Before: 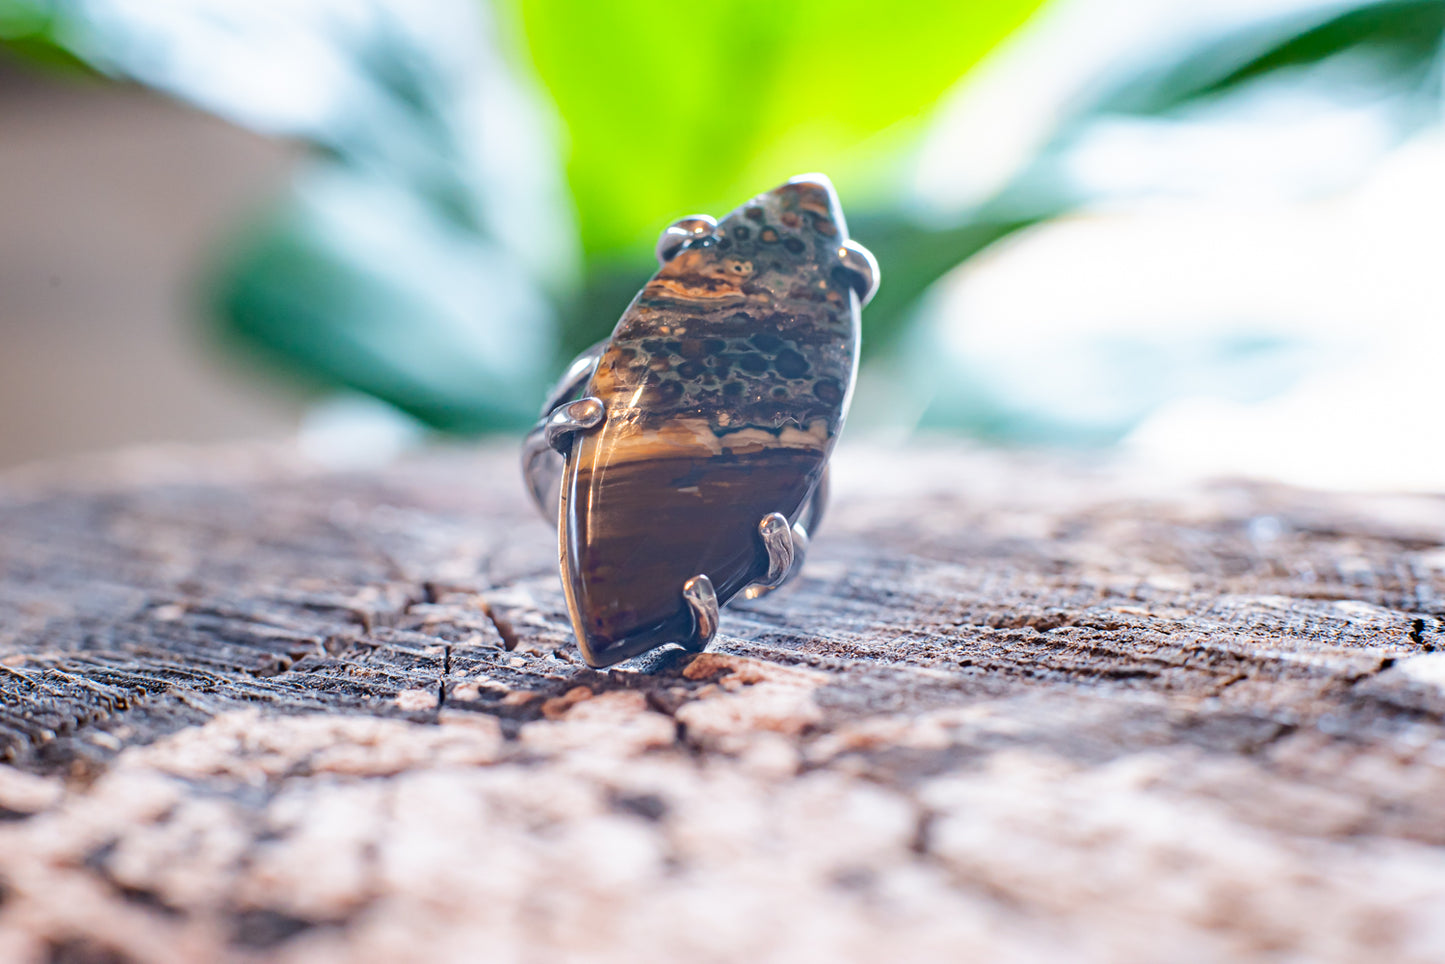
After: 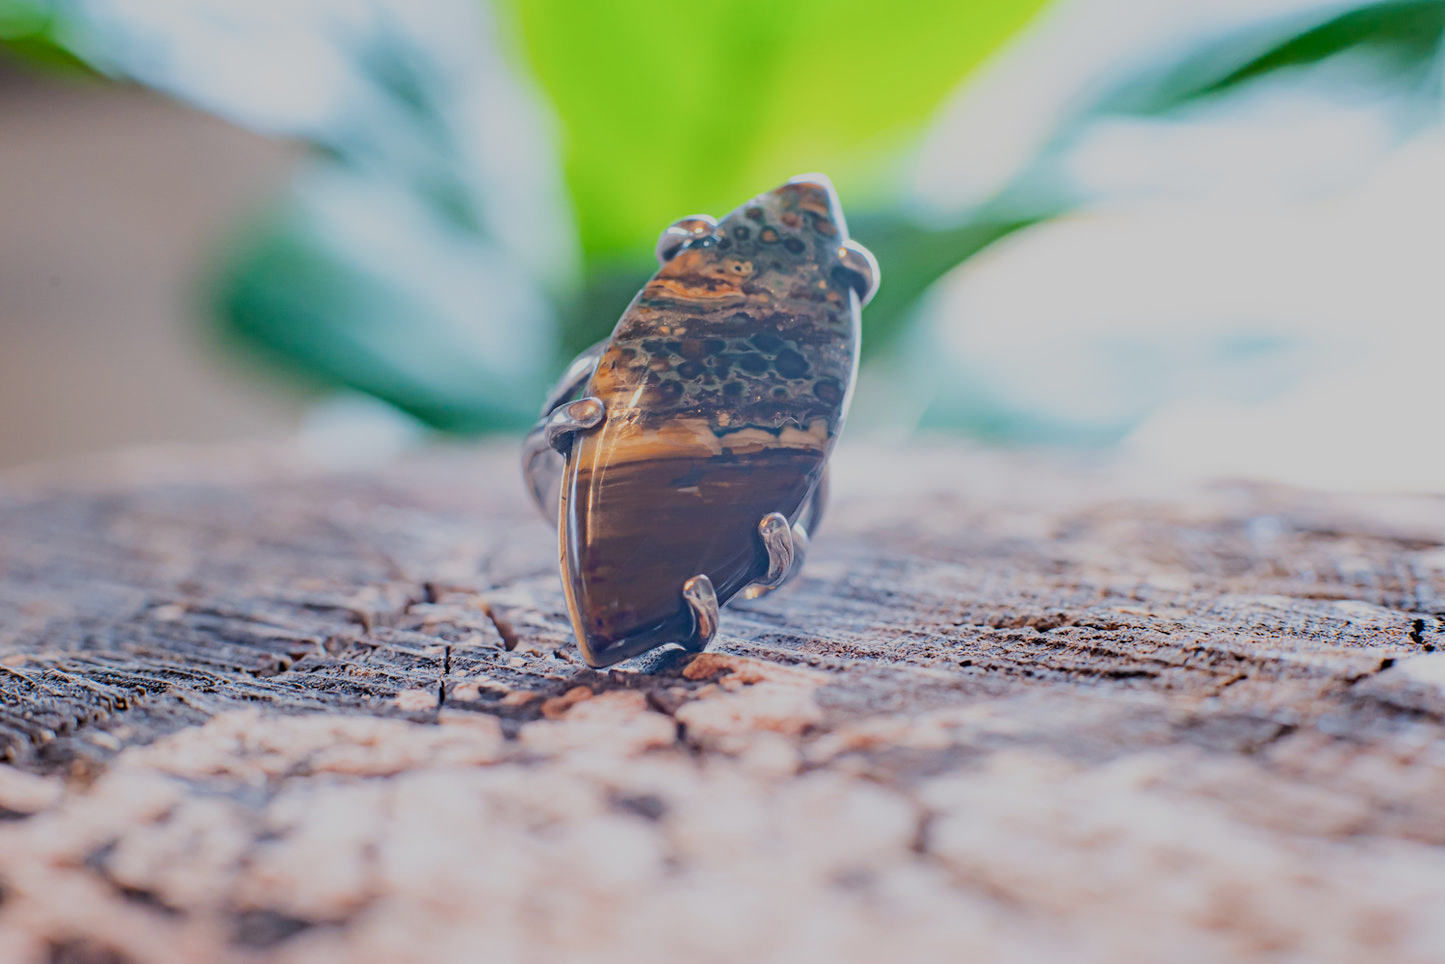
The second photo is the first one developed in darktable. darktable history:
filmic rgb: black relative exposure -8.78 EV, white relative exposure 4.98 EV, target black luminance 0%, hardness 3.78, latitude 65.84%, contrast 0.828, shadows ↔ highlights balance 19.39%, color science v5 (2021), iterations of high-quality reconstruction 0, contrast in shadows safe, contrast in highlights safe
